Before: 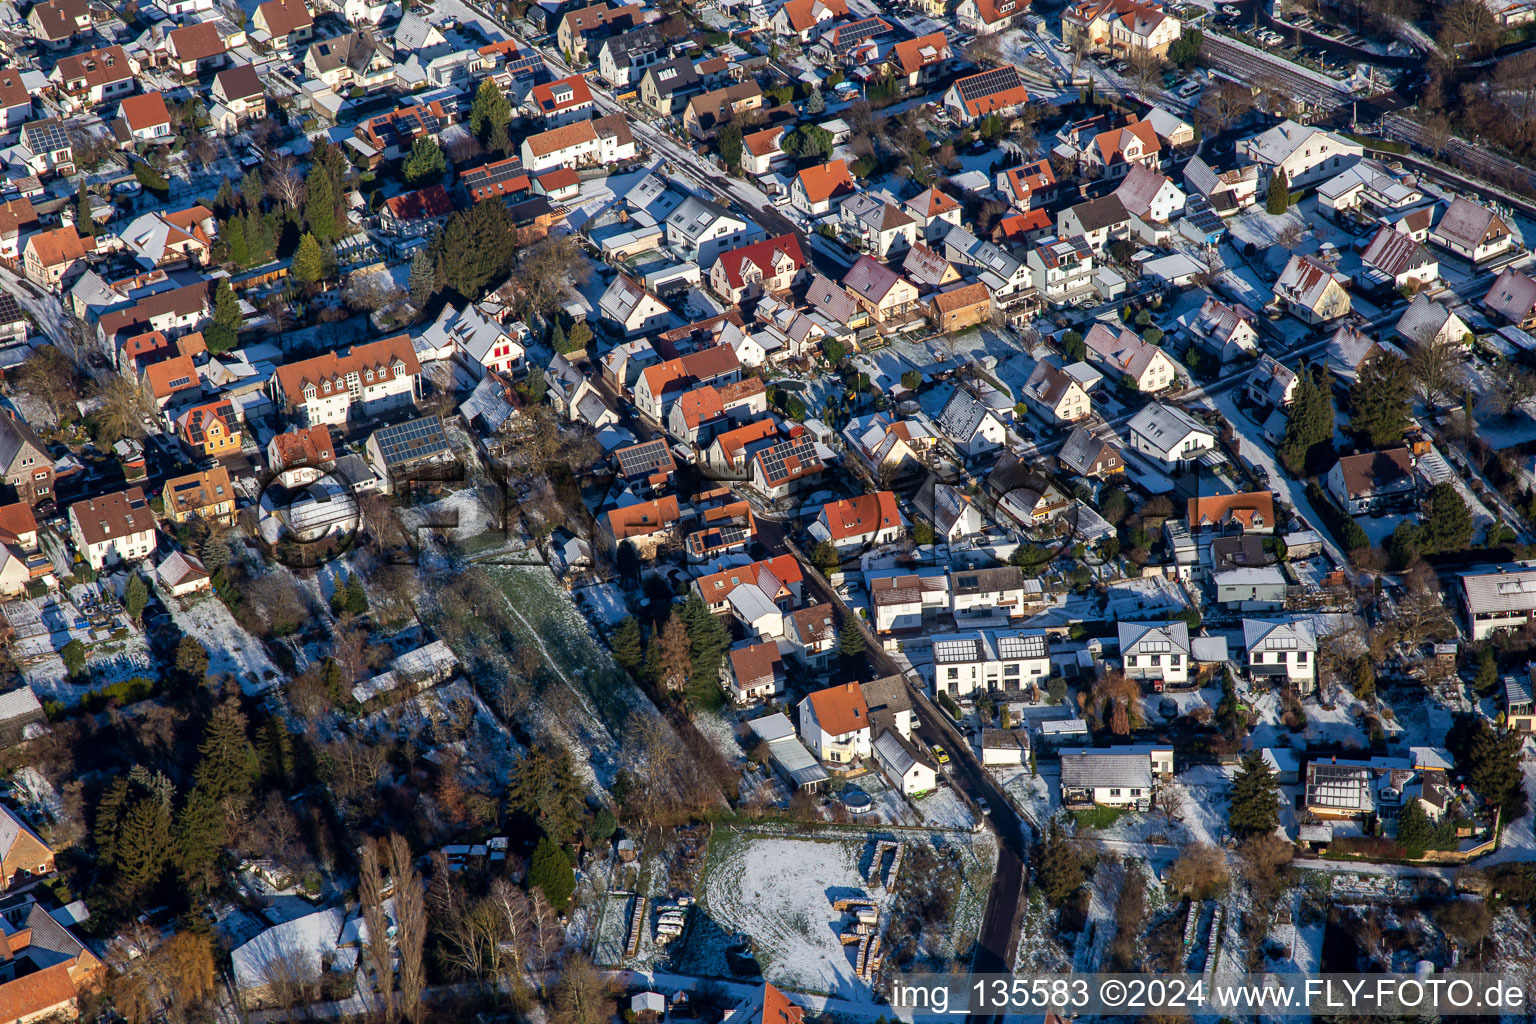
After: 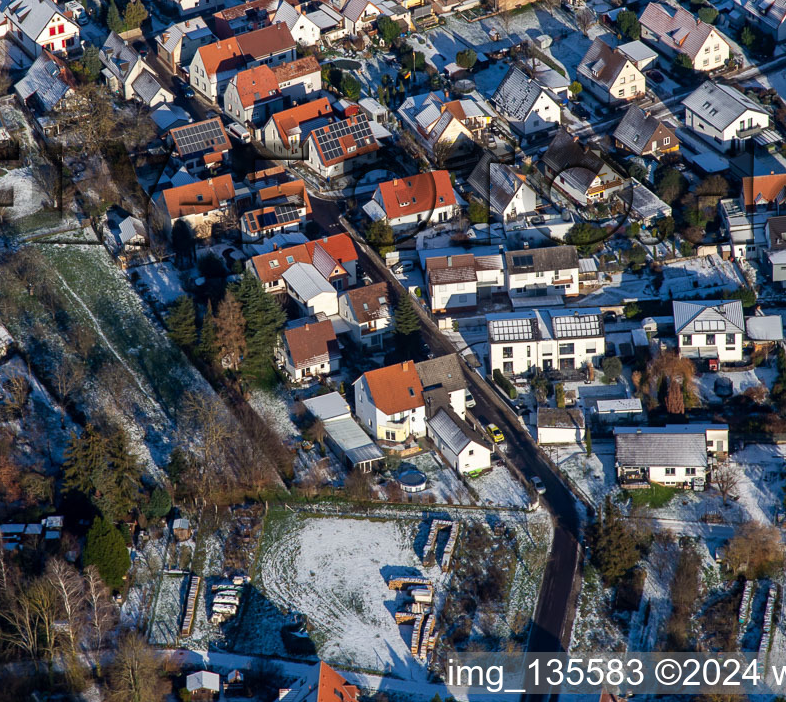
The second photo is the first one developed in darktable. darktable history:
crop and rotate: left 28.978%, top 31.418%, right 19.838%
